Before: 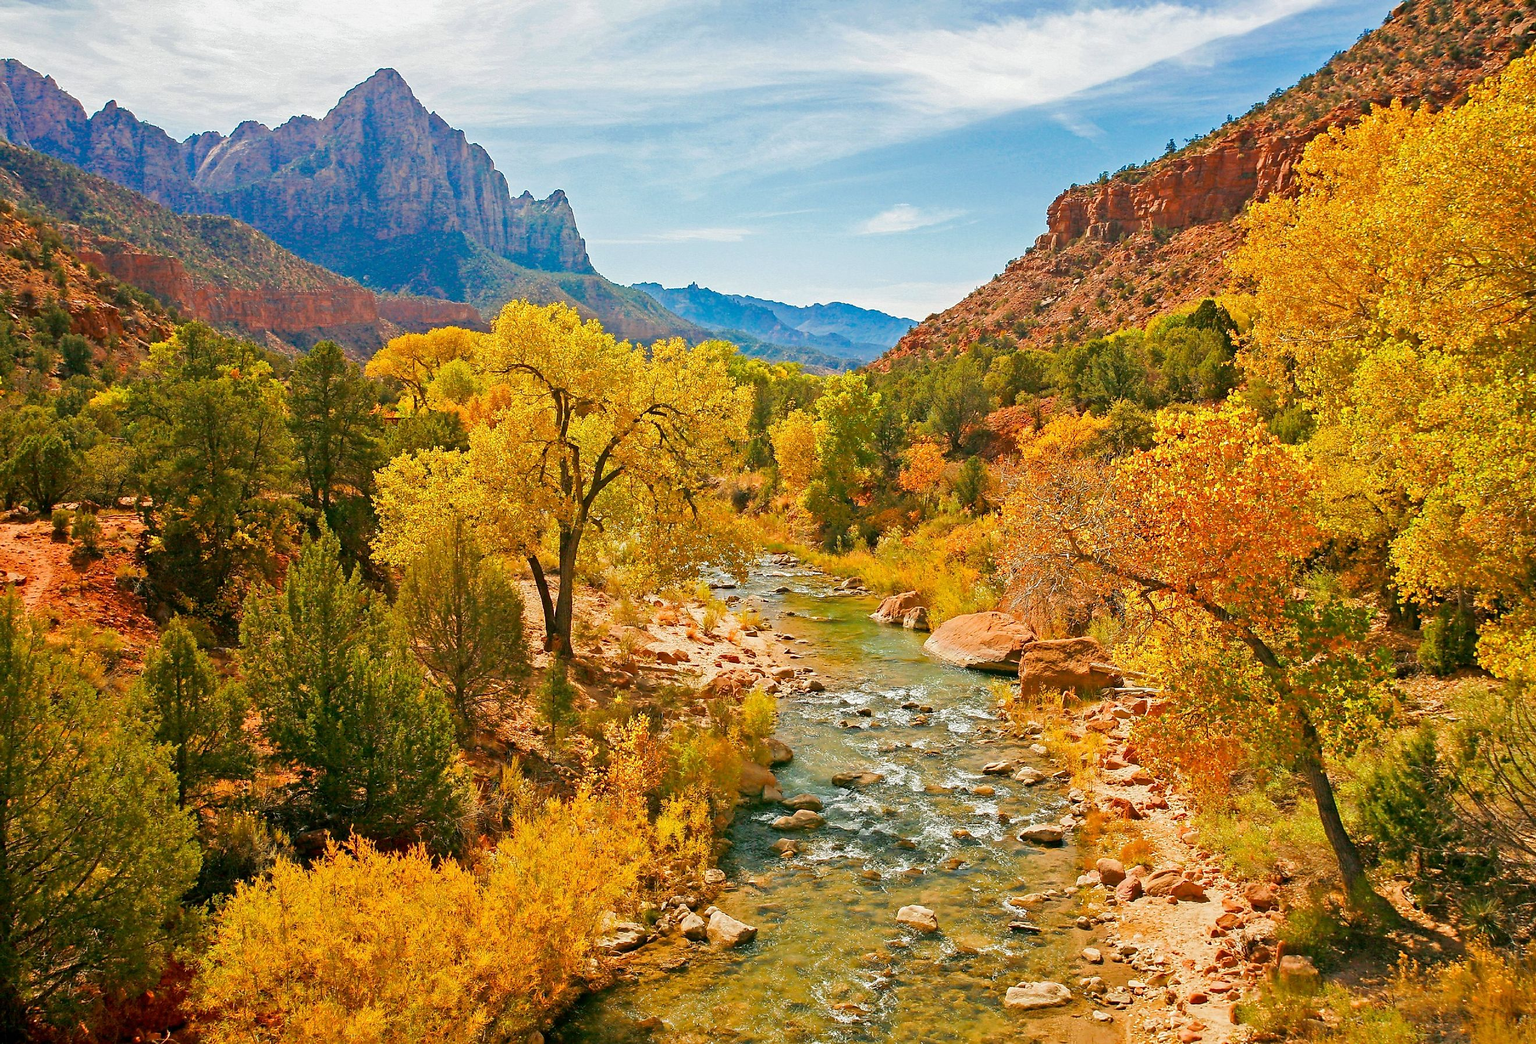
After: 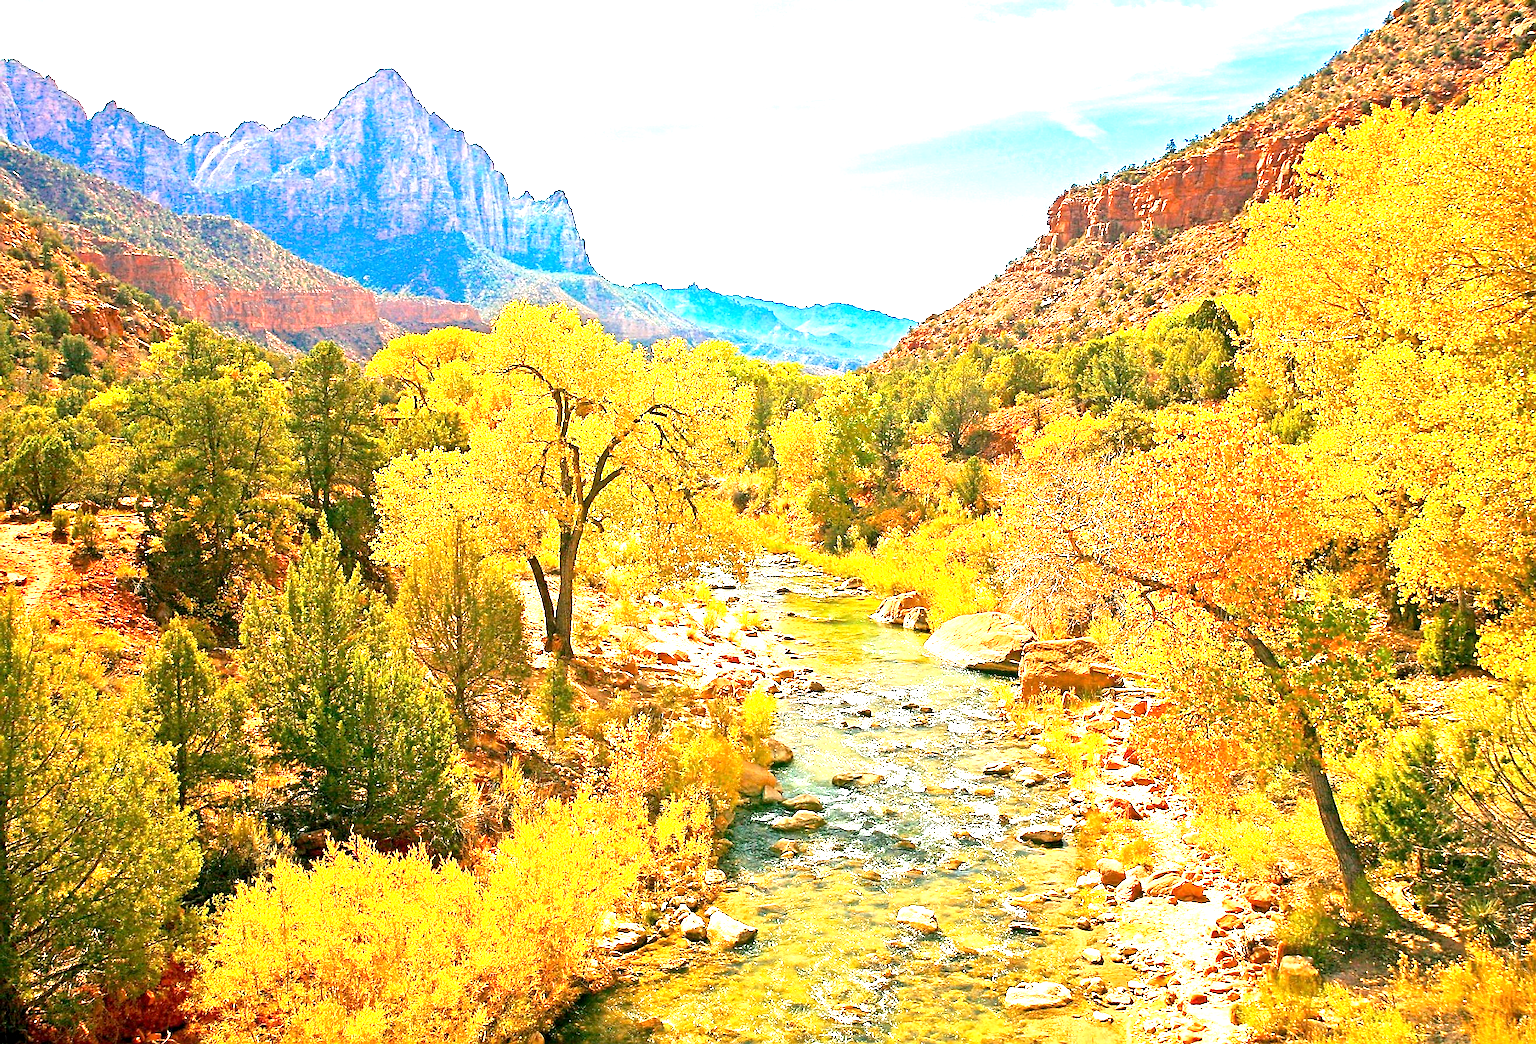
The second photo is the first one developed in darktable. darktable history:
exposure: black level correction 0.001, exposure 1.734 EV, compensate exposure bias true, compensate highlight preservation false
sharpen: on, module defaults
